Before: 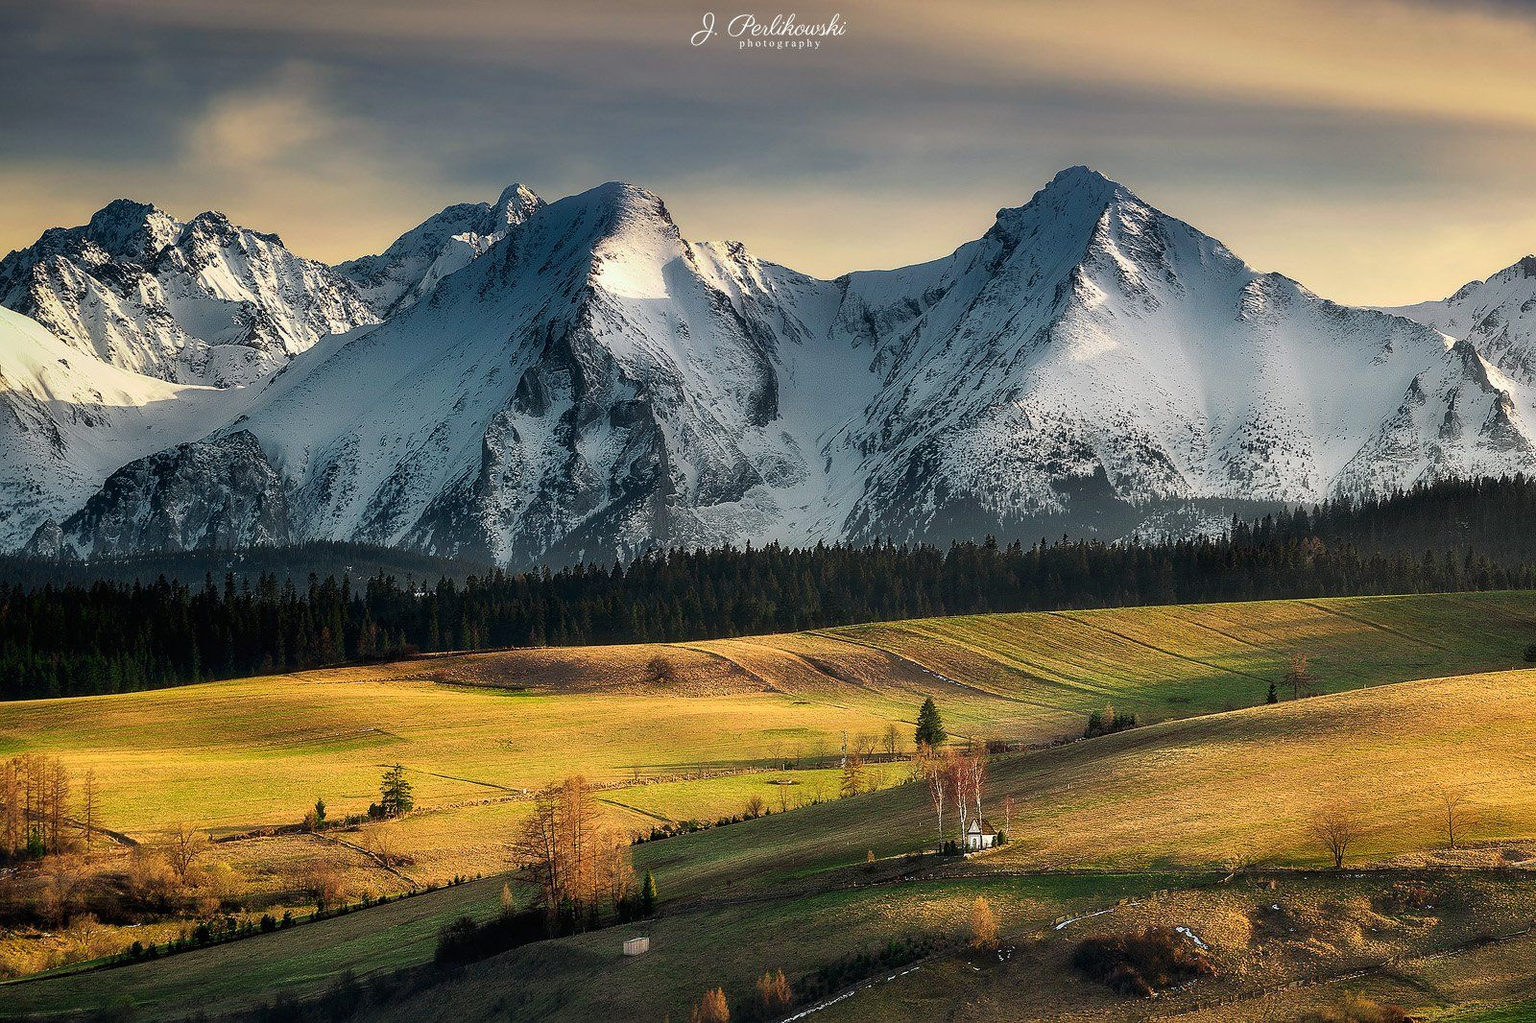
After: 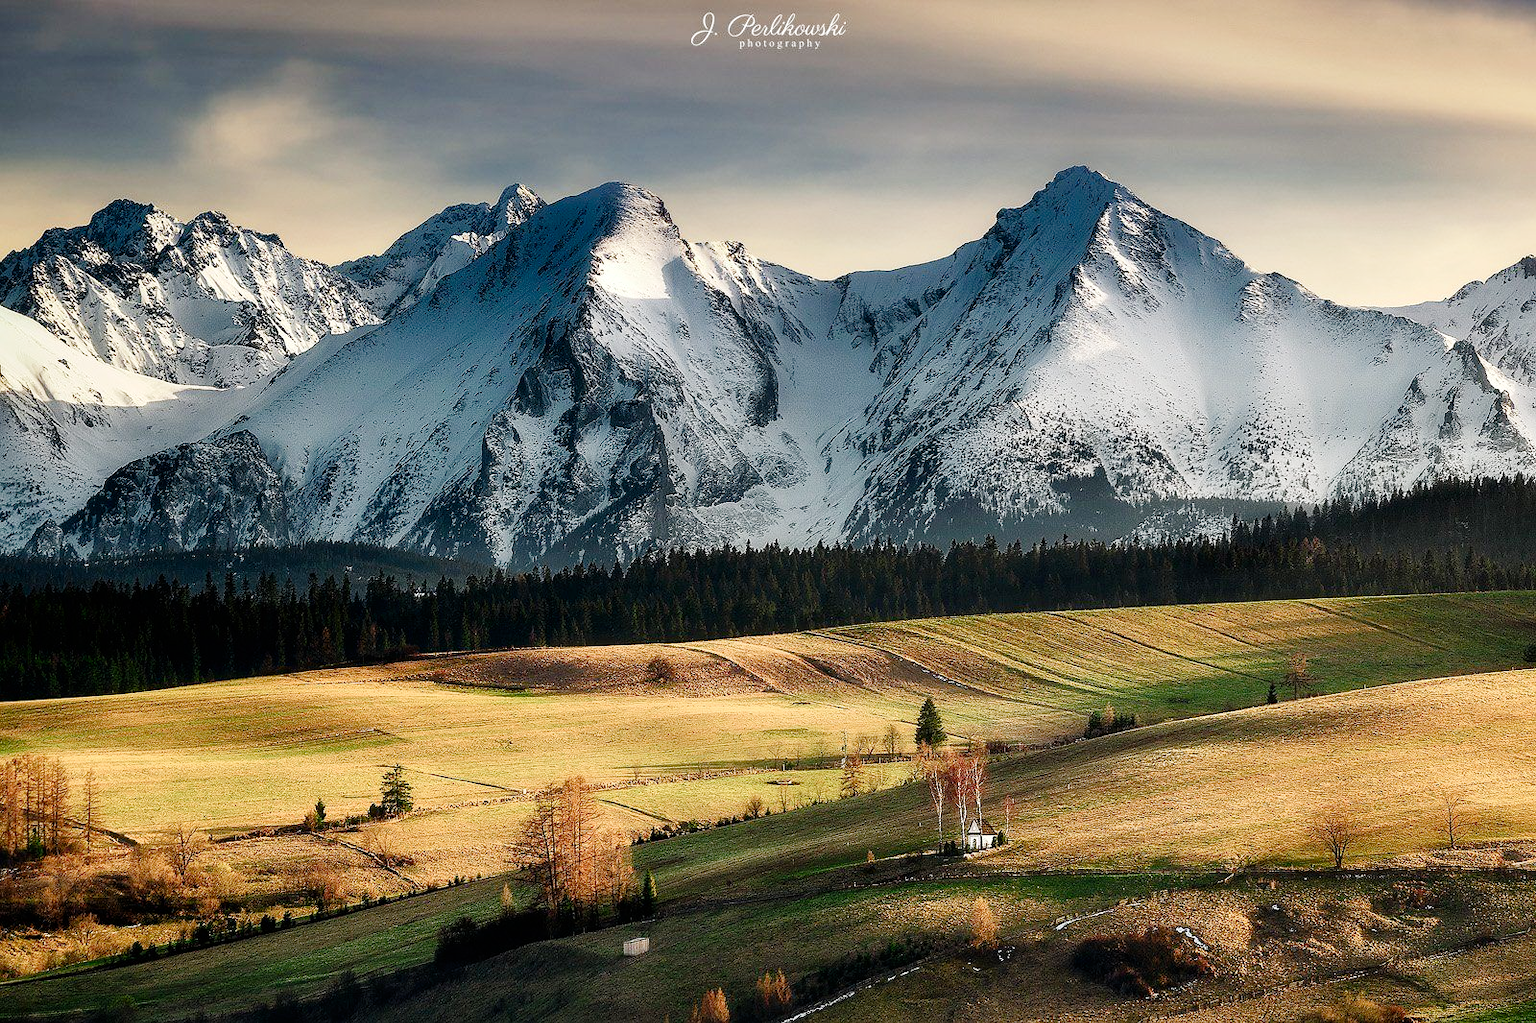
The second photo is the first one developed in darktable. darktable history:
color balance rgb: linear chroma grading › shadows -1.508%, linear chroma grading › highlights -14.864%, linear chroma grading › global chroma -9.839%, linear chroma grading › mid-tones -10.366%, perceptual saturation grading › global saturation 20%, perceptual saturation grading › highlights -24.744%, perceptual saturation grading › shadows 24.701%, contrast 4.892%
tone curve: curves: ch0 [(0, 0) (0.004, 0.001) (0.133, 0.112) (0.325, 0.362) (0.832, 0.893) (1, 1)], preserve colors none
